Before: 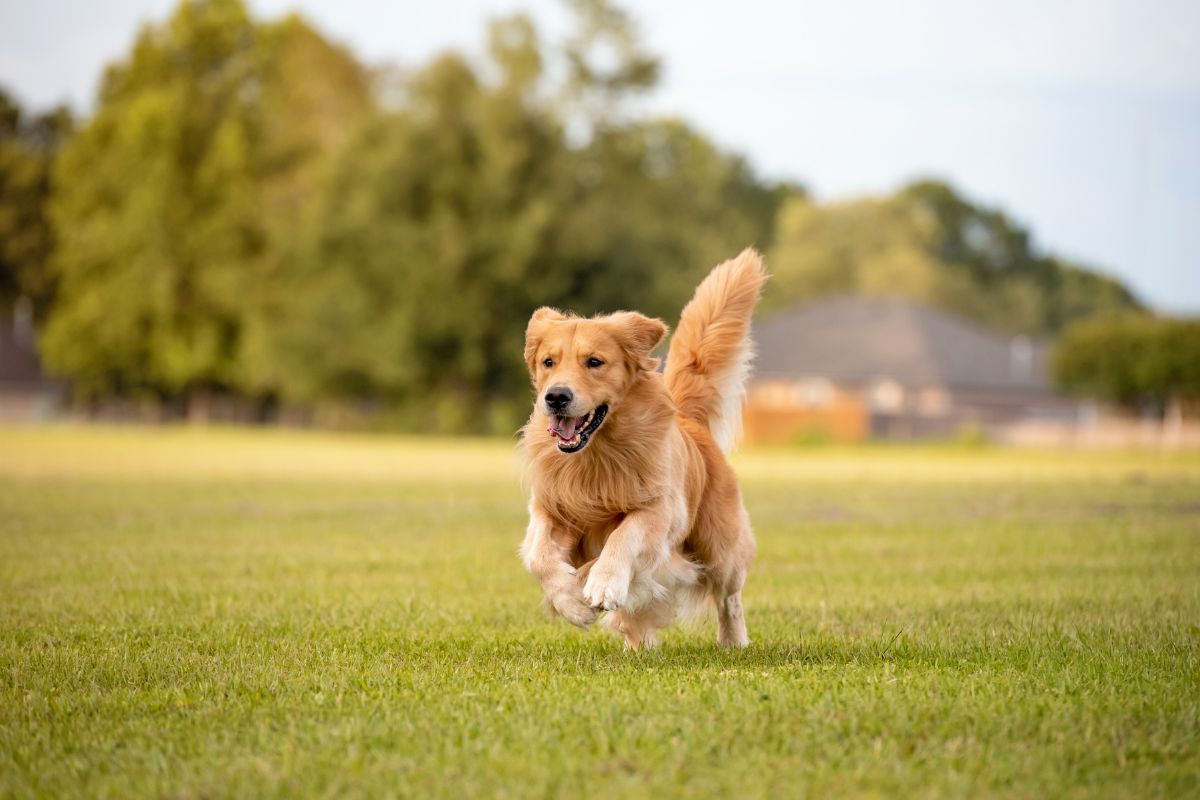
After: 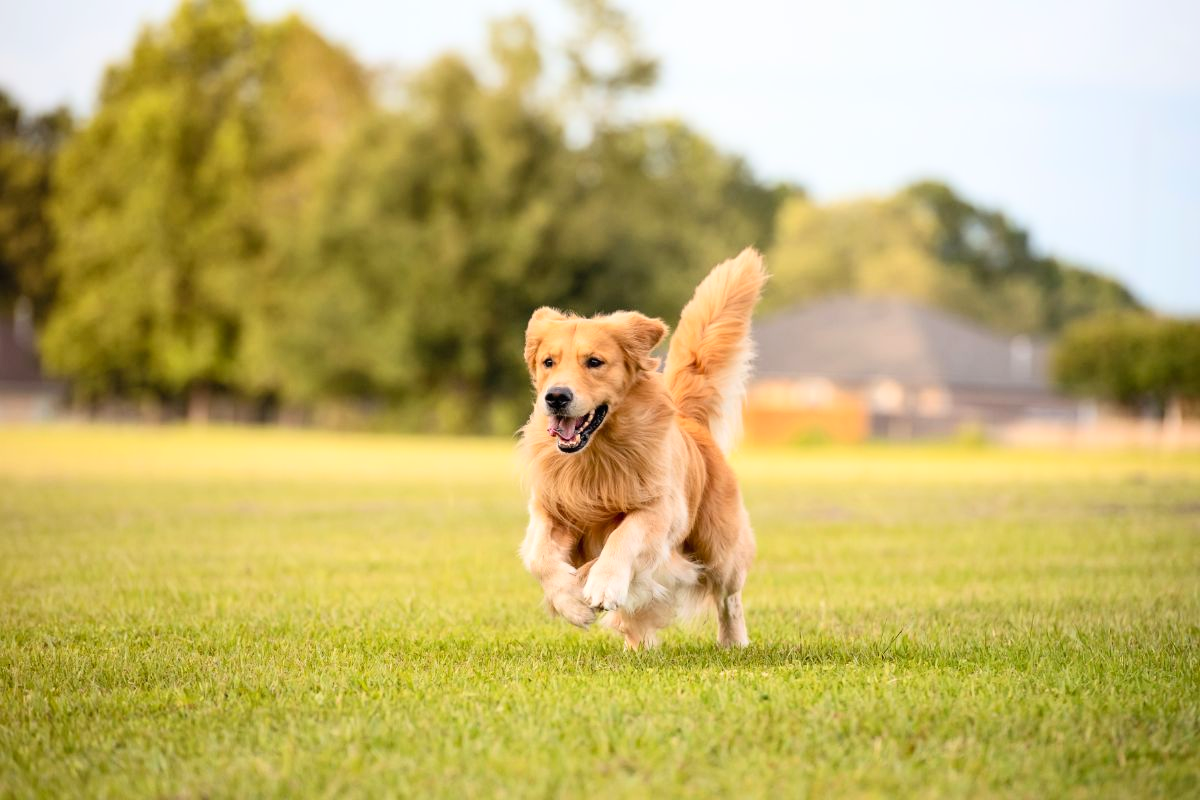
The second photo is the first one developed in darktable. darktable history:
contrast brightness saturation: contrast 0.2, brightness 0.15, saturation 0.14
white balance: emerald 1
